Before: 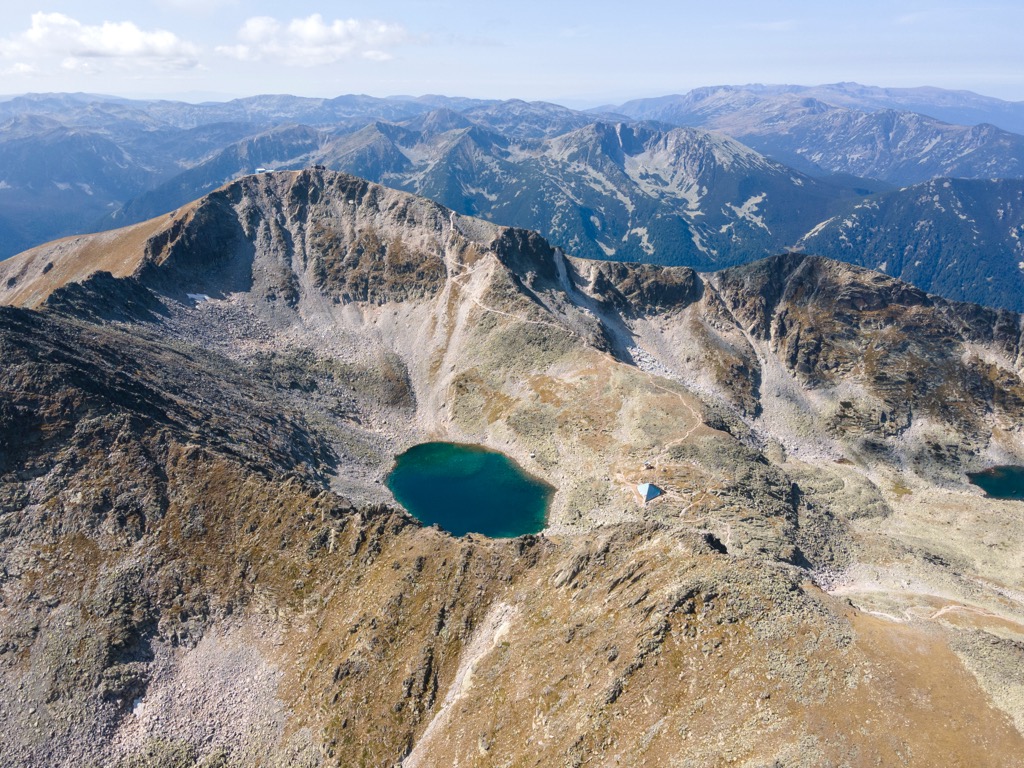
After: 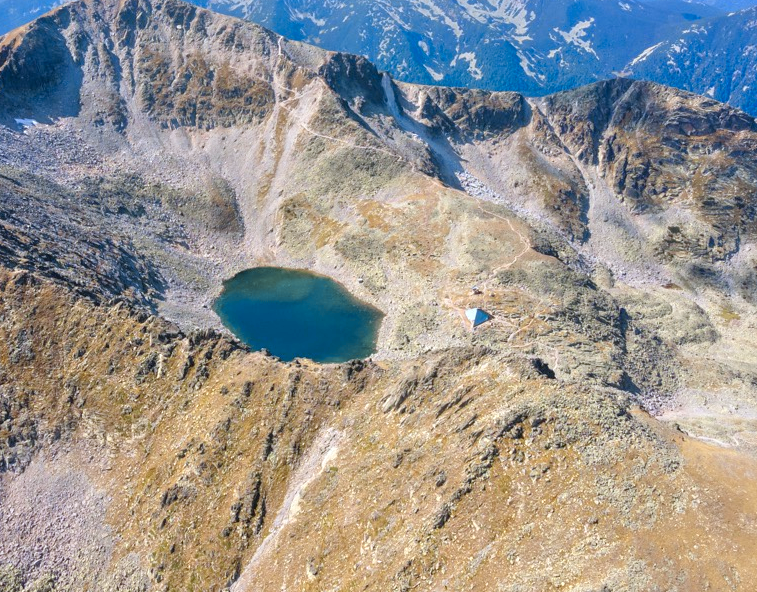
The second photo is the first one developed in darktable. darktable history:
tone equalizer: -8 EV 0.001 EV, -7 EV -0.004 EV, -6 EV 0.009 EV, -5 EV 0.032 EV, -4 EV 0.276 EV, -3 EV 0.644 EV, -2 EV 0.584 EV, -1 EV 0.187 EV, +0 EV 0.024 EV
white balance: red 0.98, blue 1.034
crop: left 16.871%, top 22.857%, right 9.116%
color zones: curves: ch0 [(0.004, 0.305) (0.261, 0.623) (0.389, 0.399) (0.708, 0.571) (0.947, 0.34)]; ch1 [(0.025, 0.645) (0.229, 0.584) (0.326, 0.551) (0.484, 0.262) (0.757, 0.643)]
